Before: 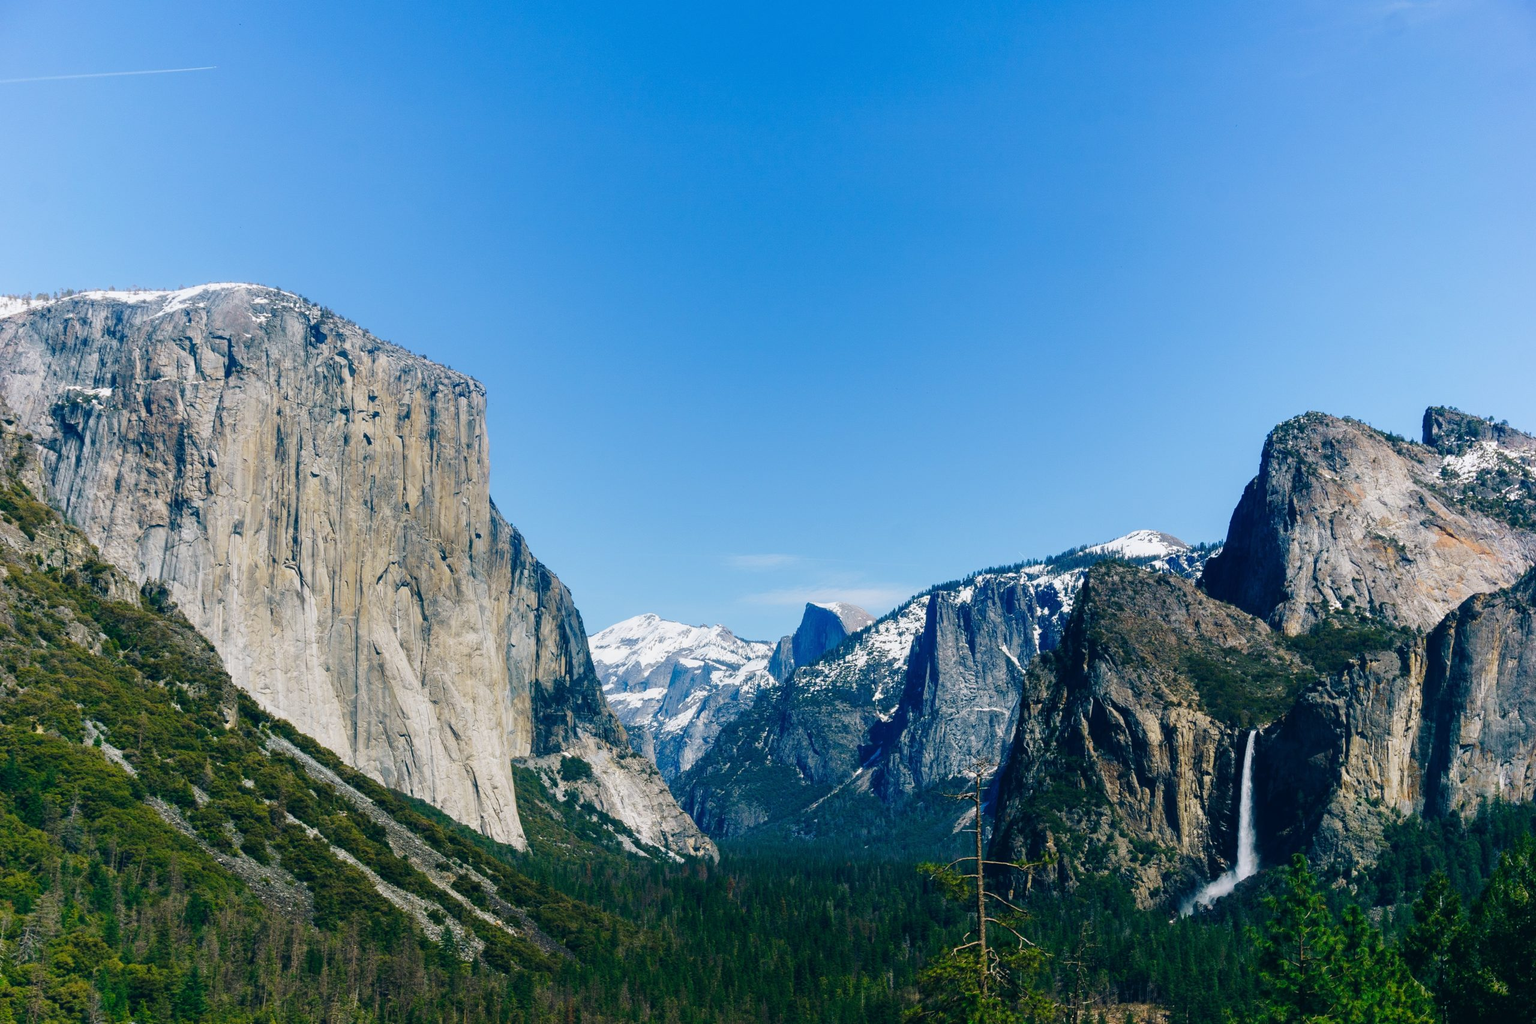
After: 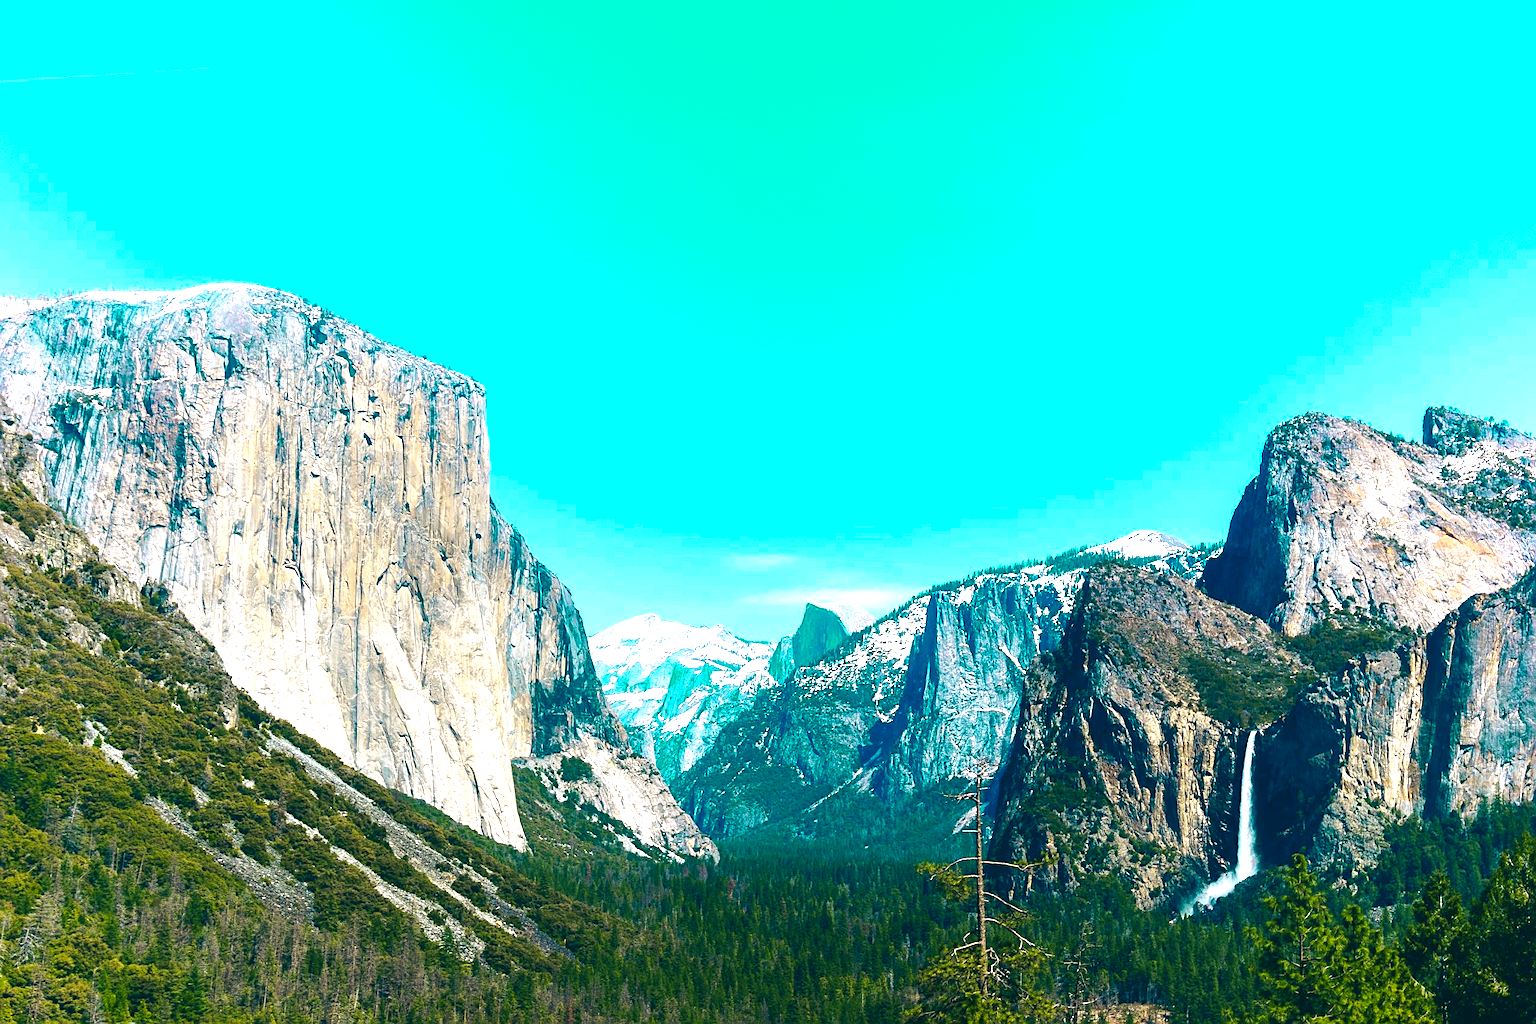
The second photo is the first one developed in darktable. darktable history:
color zones: curves: ch0 [(0.254, 0.492) (0.724, 0.62)]; ch1 [(0.25, 0.528) (0.719, 0.796)]; ch2 [(0, 0.472) (0.25, 0.5) (0.73, 0.184)]
sharpen: on, module defaults
exposure: black level correction 0, exposure 1.1 EV, compensate exposure bias true, compensate highlight preservation false
